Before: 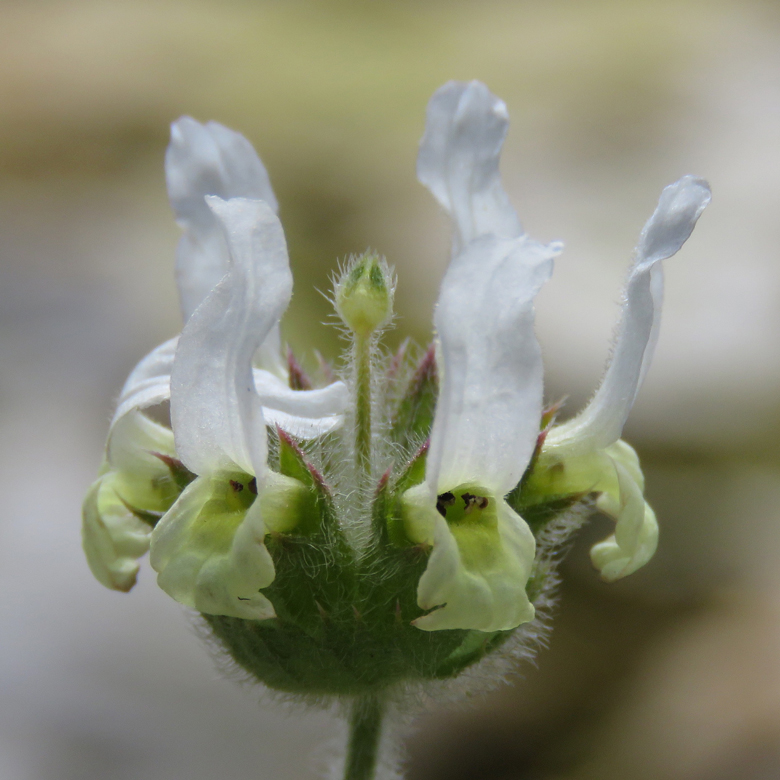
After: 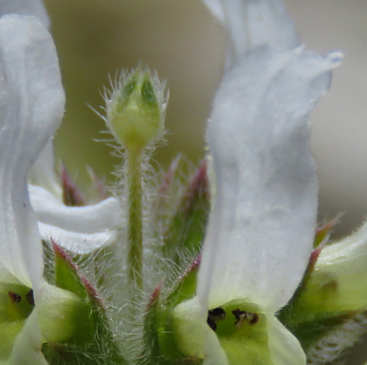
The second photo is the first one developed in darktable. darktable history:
rotate and perspective: rotation 0.062°, lens shift (vertical) 0.115, lens shift (horizontal) -0.133, crop left 0.047, crop right 0.94, crop top 0.061, crop bottom 0.94
crop: left 25%, top 25%, right 25%, bottom 25%
shadows and highlights: white point adjustment -3.64, highlights -63.34, highlights color adjustment 42%, soften with gaussian
